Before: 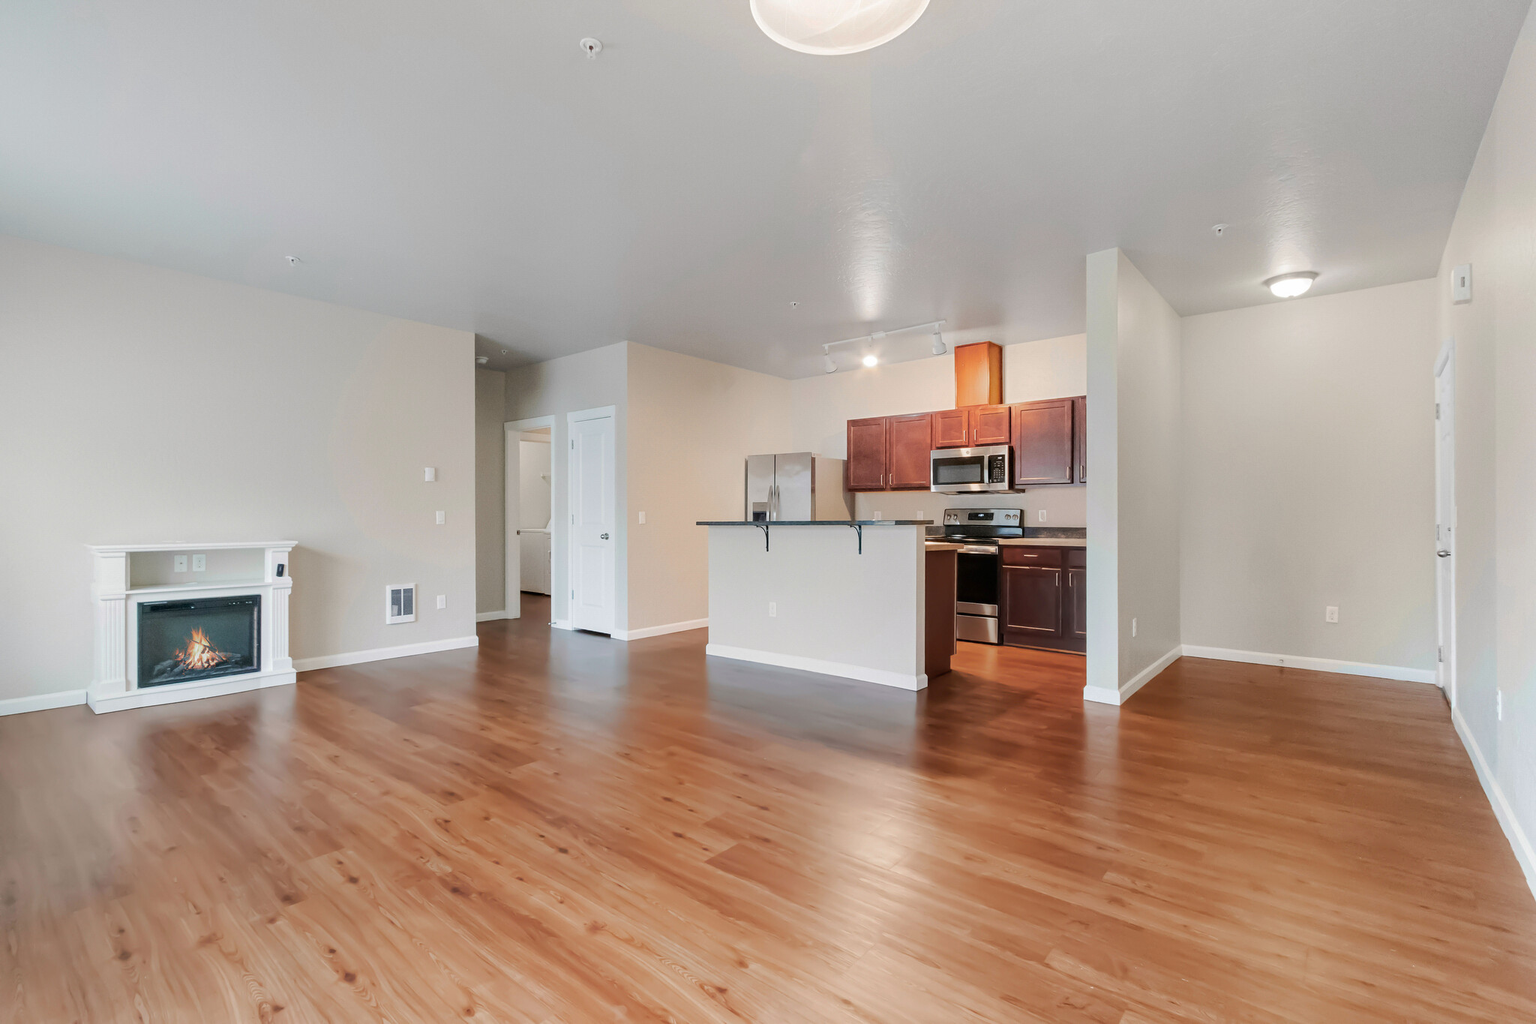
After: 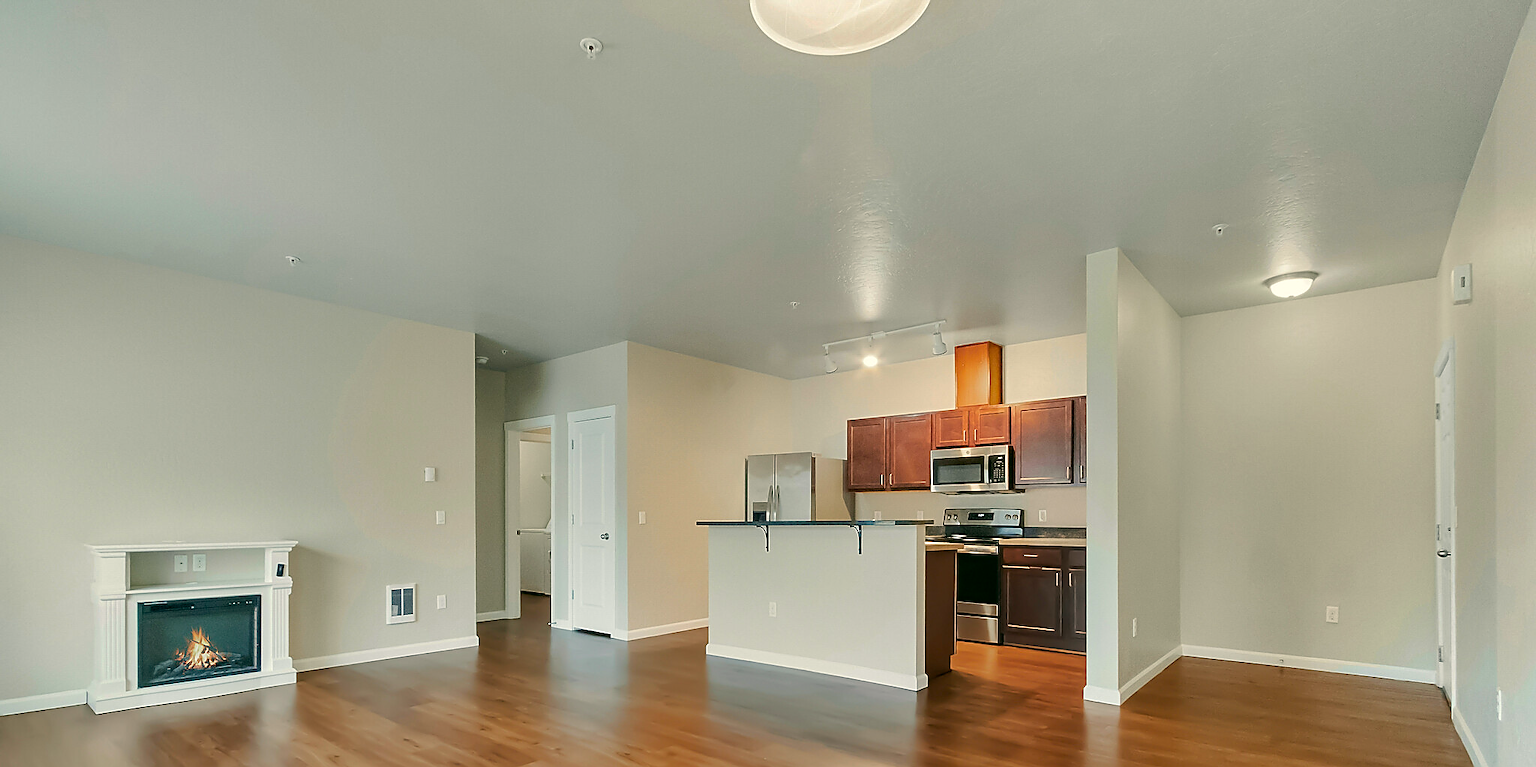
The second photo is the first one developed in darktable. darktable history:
color correction: highlights a* -0.482, highlights b* 9.48, shadows a* -9.48, shadows b* 0.803
crop: bottom 24.967%
contrast brightness saturation: saturation 0.13
sharpen: radius 1.4, amount 1.25, threshold 0.7
shadows and highlights: soften with gaussian
